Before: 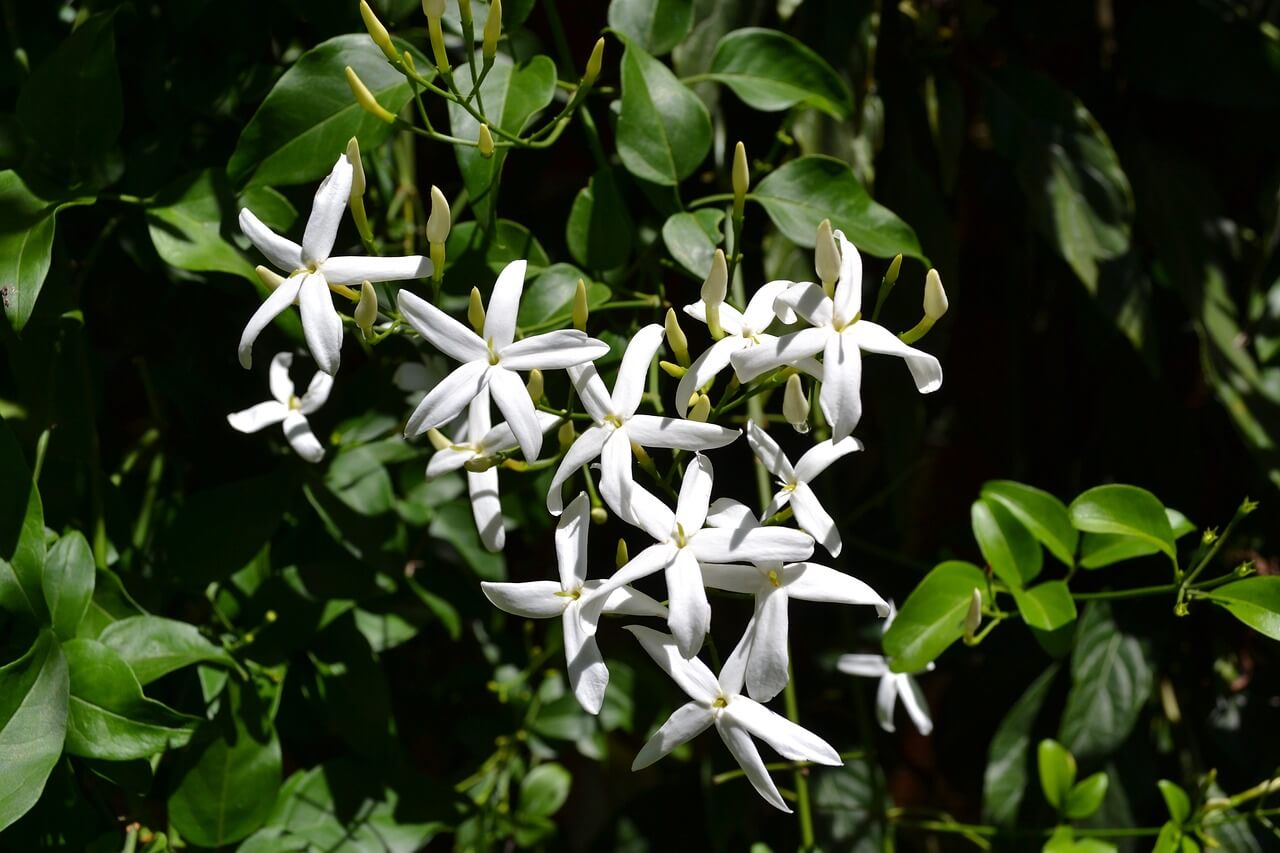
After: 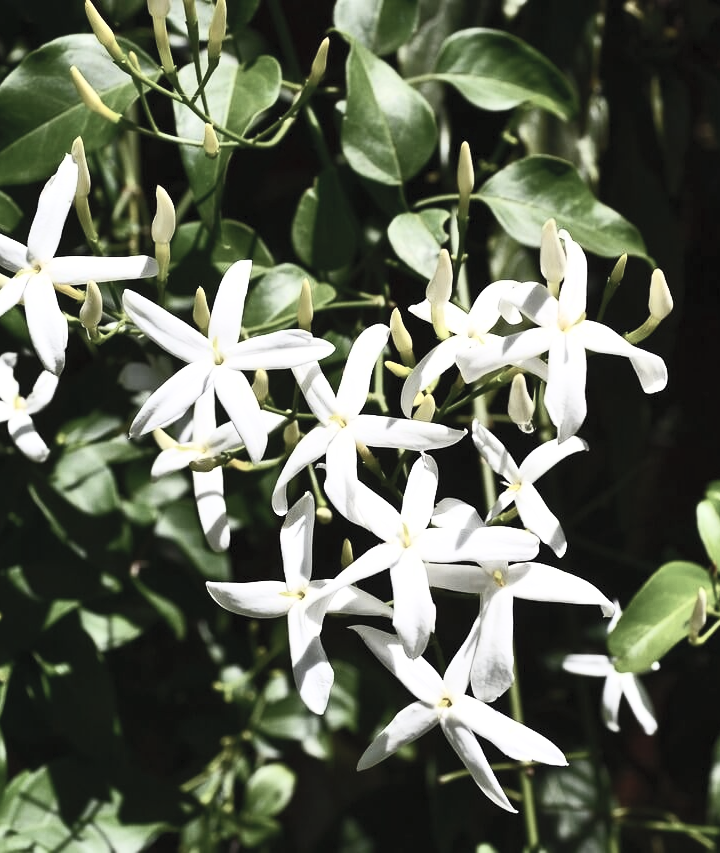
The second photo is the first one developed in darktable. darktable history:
crop: left 21.496%, right 22.254%
contrast brightness saturation: contrast 0.57, brightness 0.57, saturation -0.34
